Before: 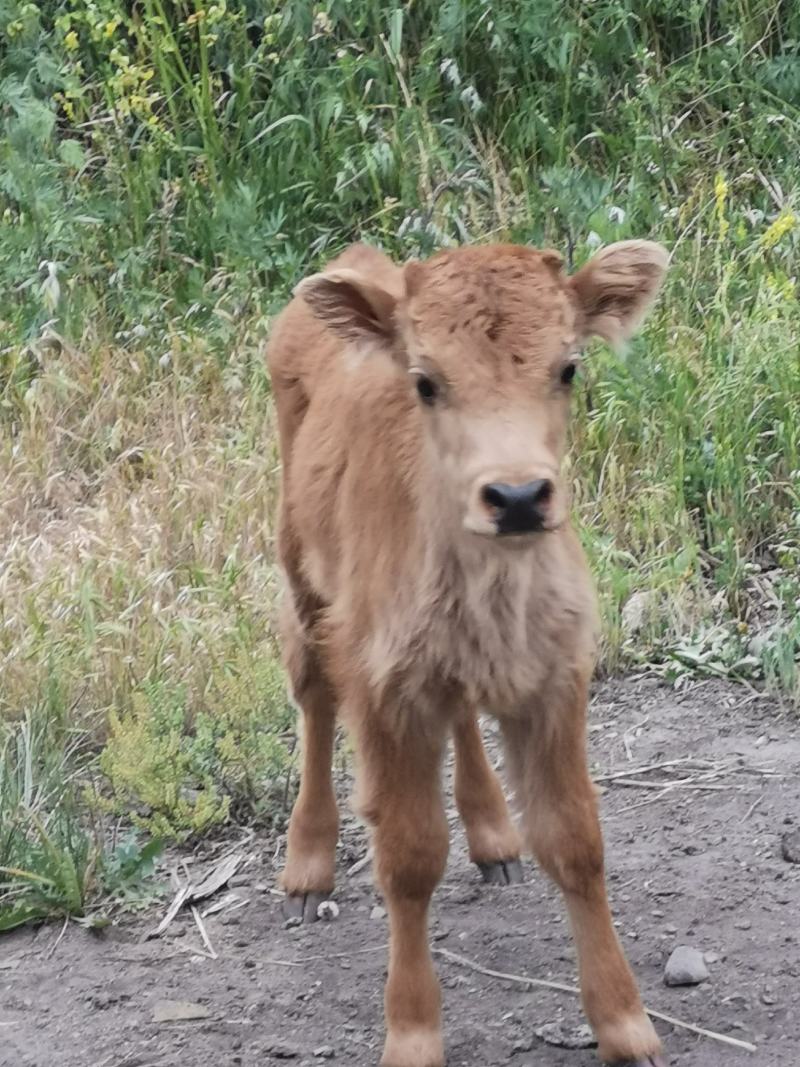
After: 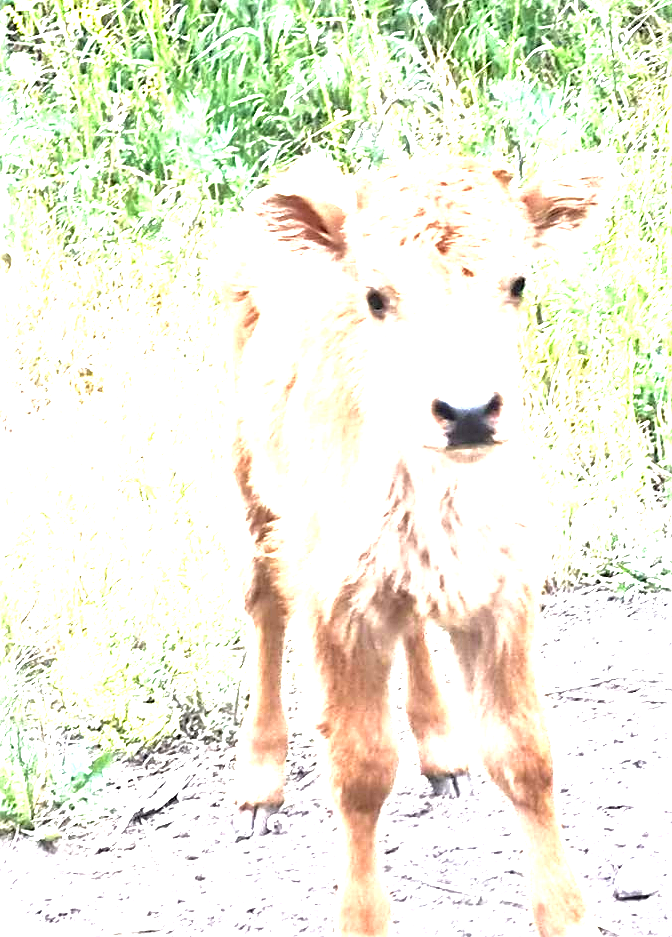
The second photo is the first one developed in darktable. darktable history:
exposure: exposure 0.78 EV, compensate exposure bias true, compensate highlight preservation false
crop: left 6.351%, top 8.185%, right 9.539%, bottom 3.977%
local contrast: mode bilateral grid, contrast 21, coarseness 50, detail 144%, midtone range 0.2
sharpen: on, module defaults
levels: levels [0, 0.281, 0.562]
